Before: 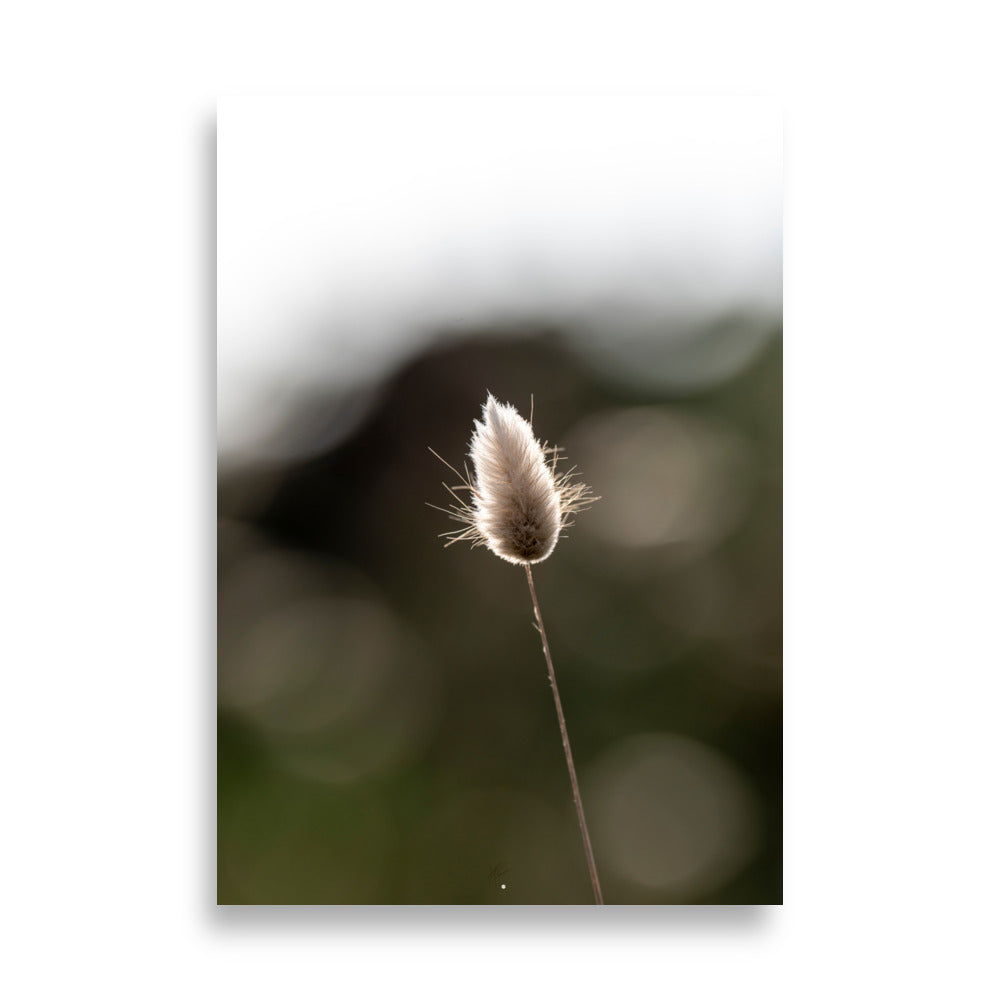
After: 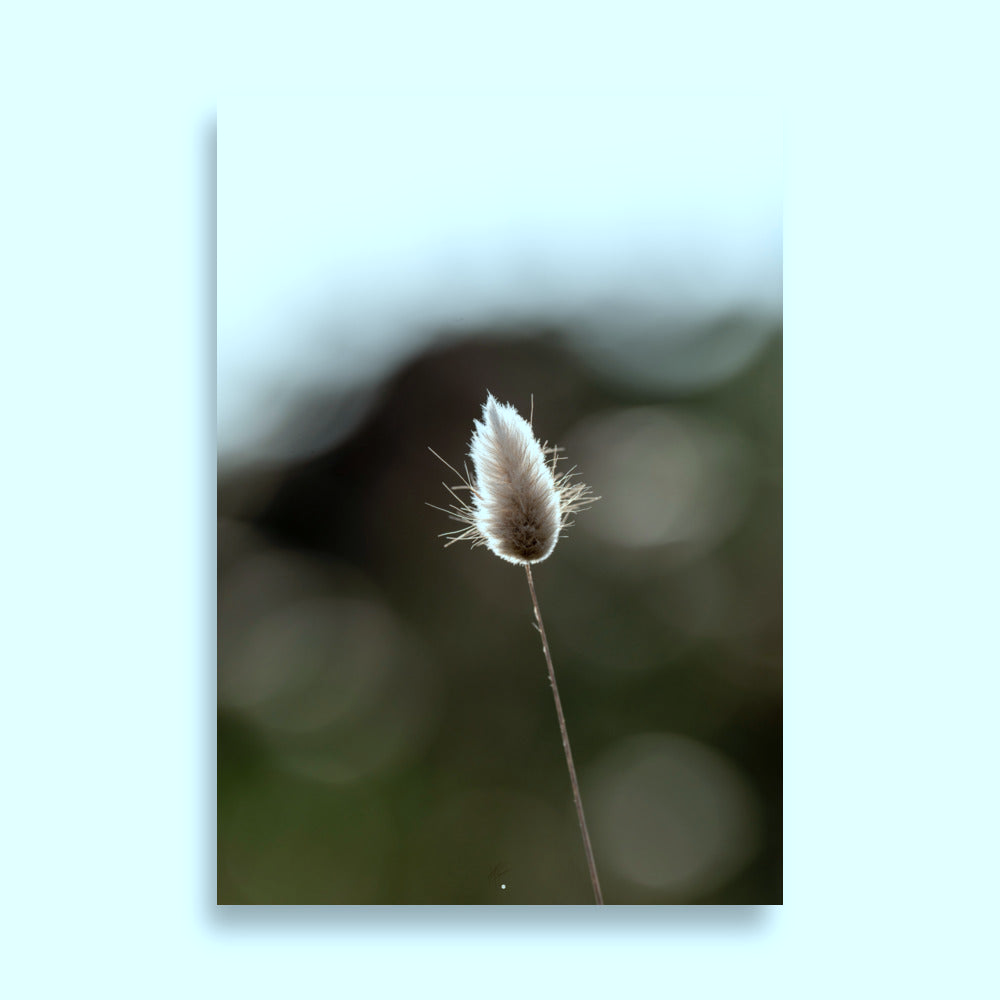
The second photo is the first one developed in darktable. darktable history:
color correction: highlights a* -10.33, highlights b* -10.51
